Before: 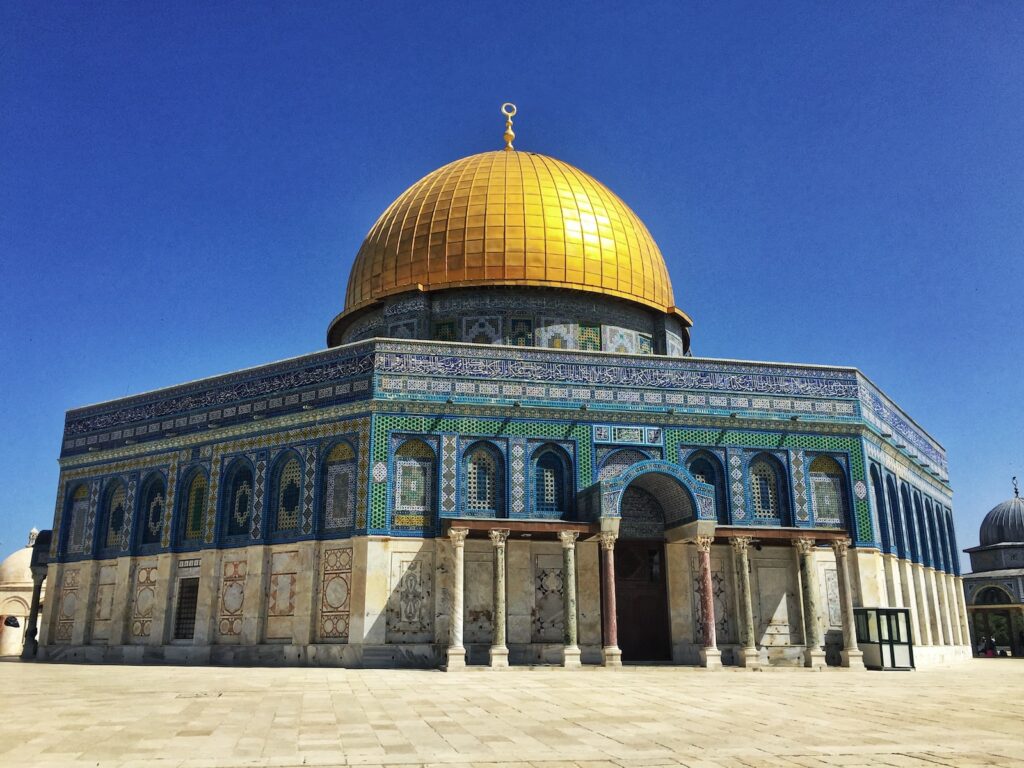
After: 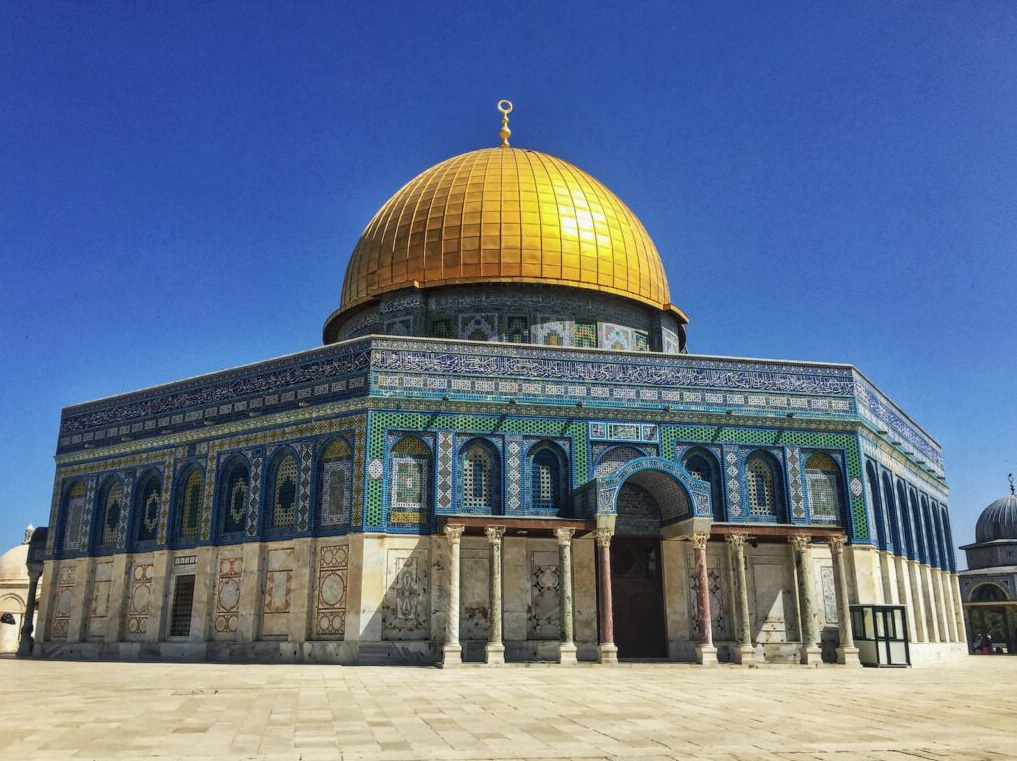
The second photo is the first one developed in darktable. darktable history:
crop: left 0.434%, top 0.485%, right 0.244%, bottom 0.386%
local contrast: detail 110%
